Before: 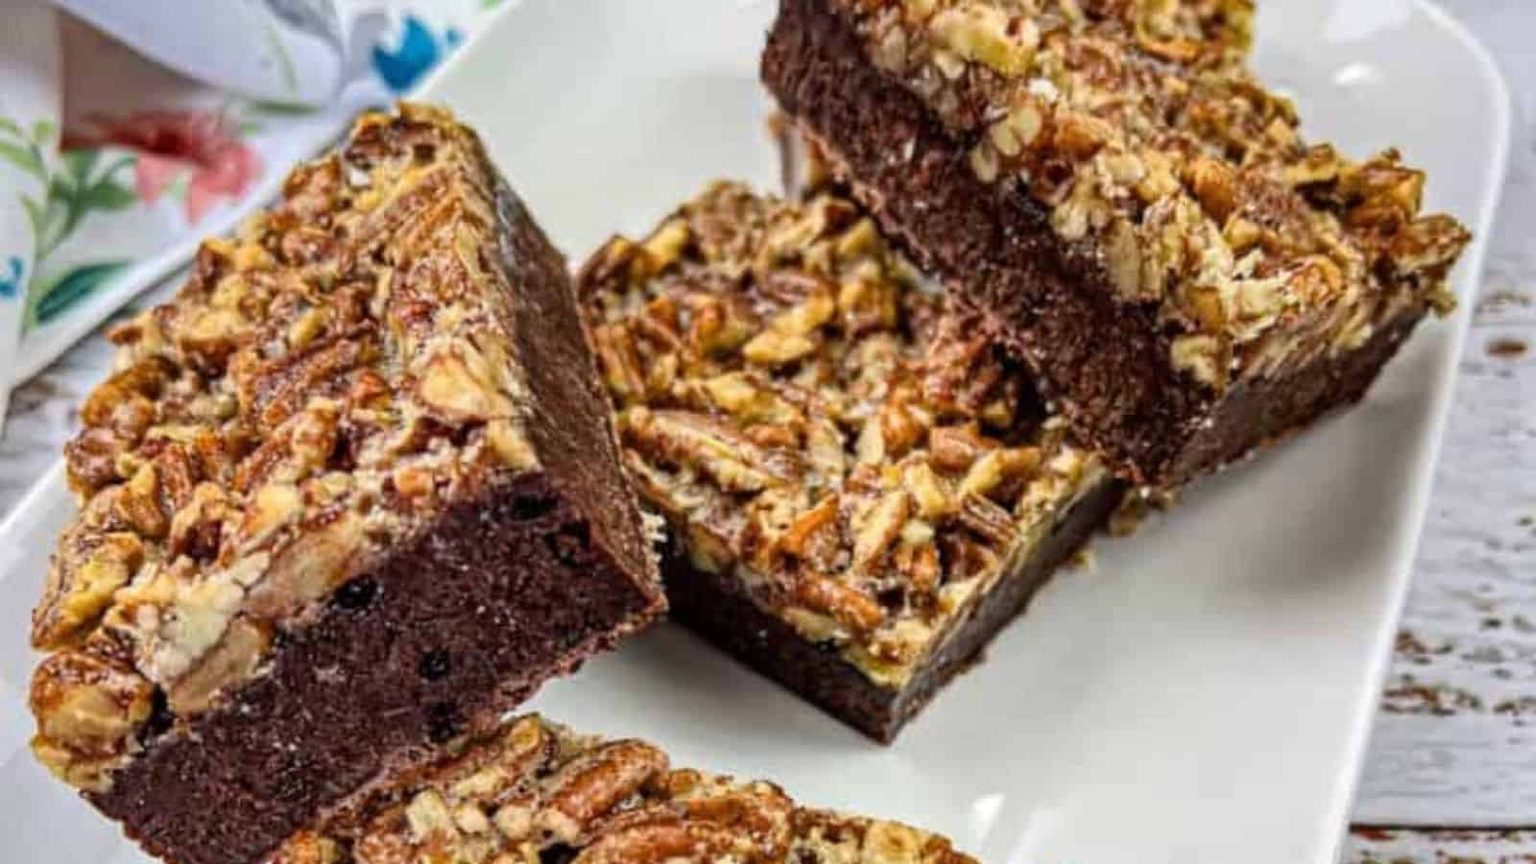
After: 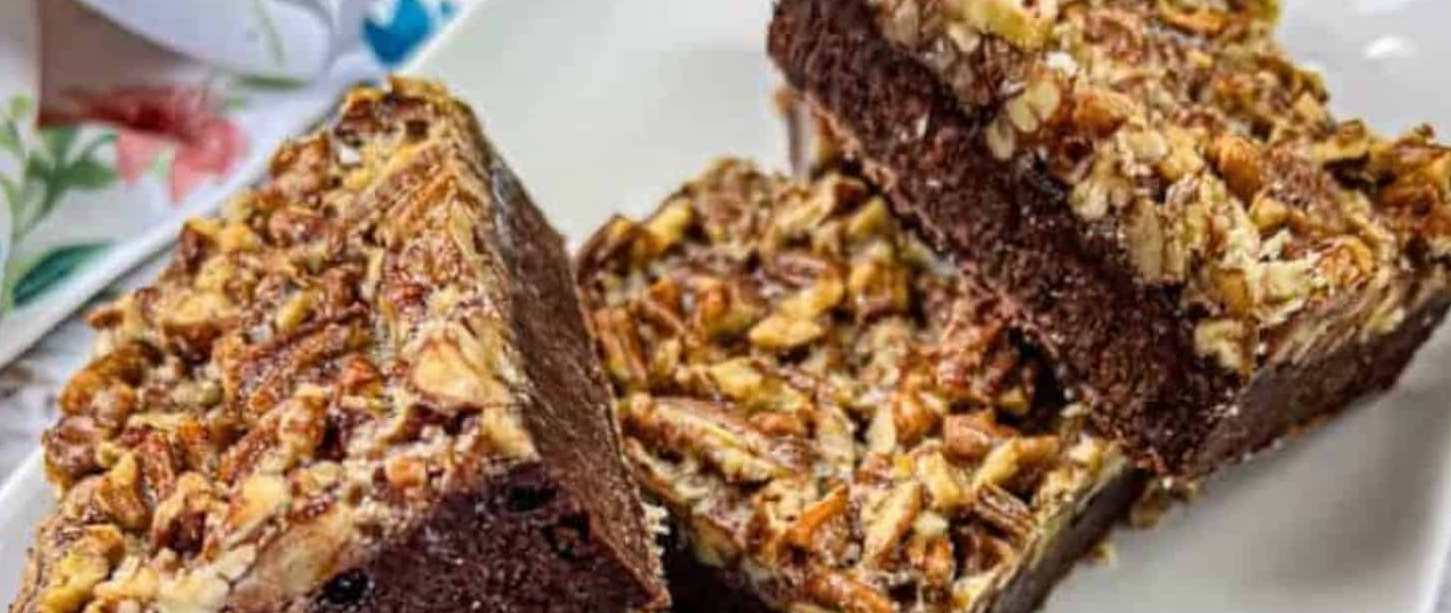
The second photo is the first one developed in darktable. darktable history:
crop: left 1.59%, top 3.372%, right 7.691%, bottom 28.496%
